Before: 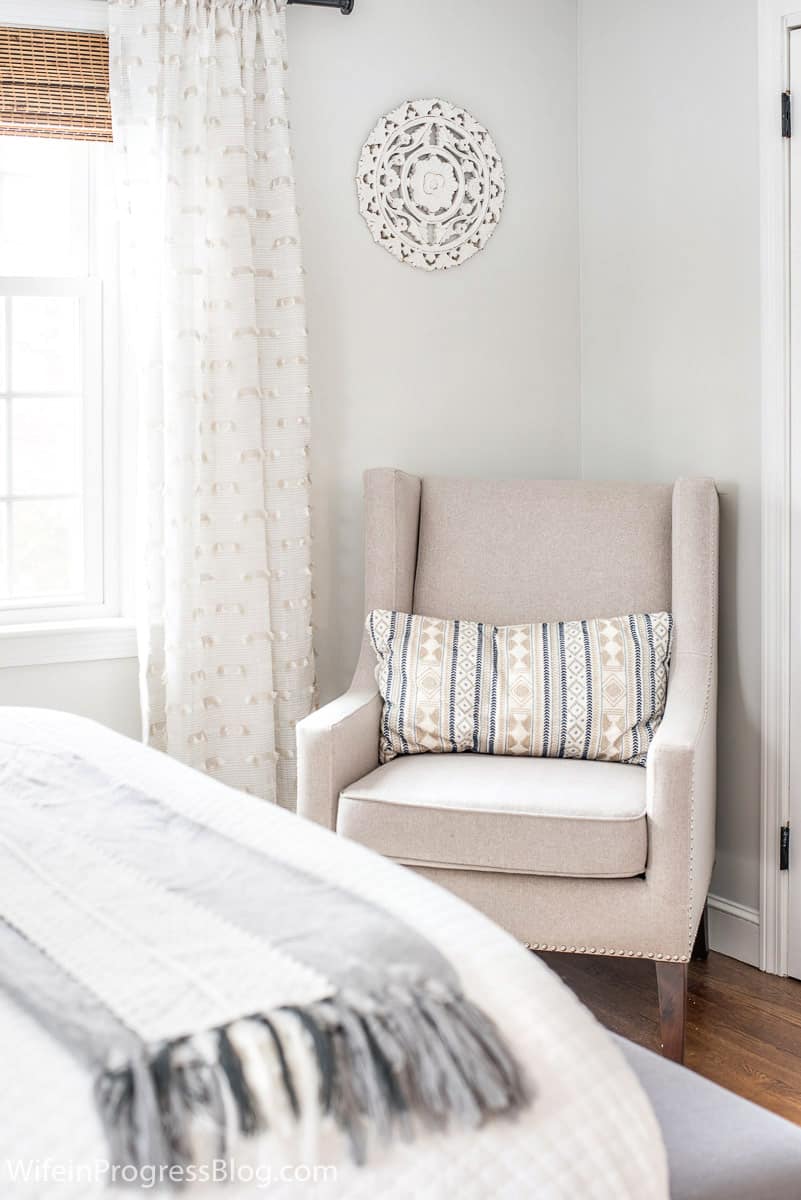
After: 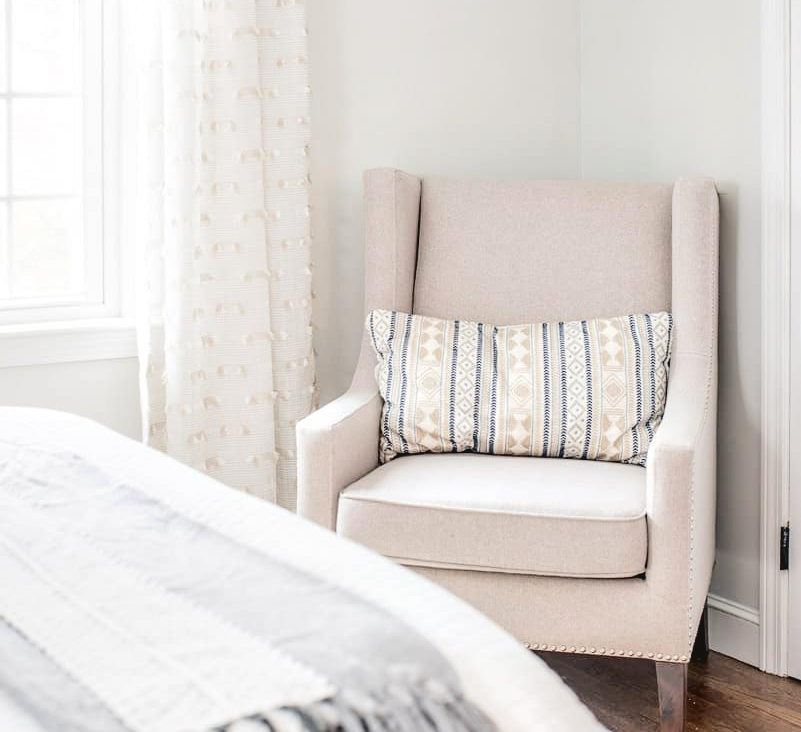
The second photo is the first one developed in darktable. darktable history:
crop and rotate: top 25.008%, bottom 13.941%
tone curve: curves: ch0 [(0, 0) (0.003, 0.047) (0.011, 0.05) (0.025, 0.053) (0.044, 0.057) (0.069, 0.062) (0.1, 0.084) (0.136, 0.115) (0.177, 0.159) (0.224, 0.216) (0.277, 0.289) (0.335, 0.382) (0.399, 0.474) (0.468, 0.561) (0.543, 0.636) (0.623, 0.705) (0.709, 0.778) (0.801, 0.847) (0.898, 0.916) (1, 1)], color space Lab, independent channels, preserve colors none
